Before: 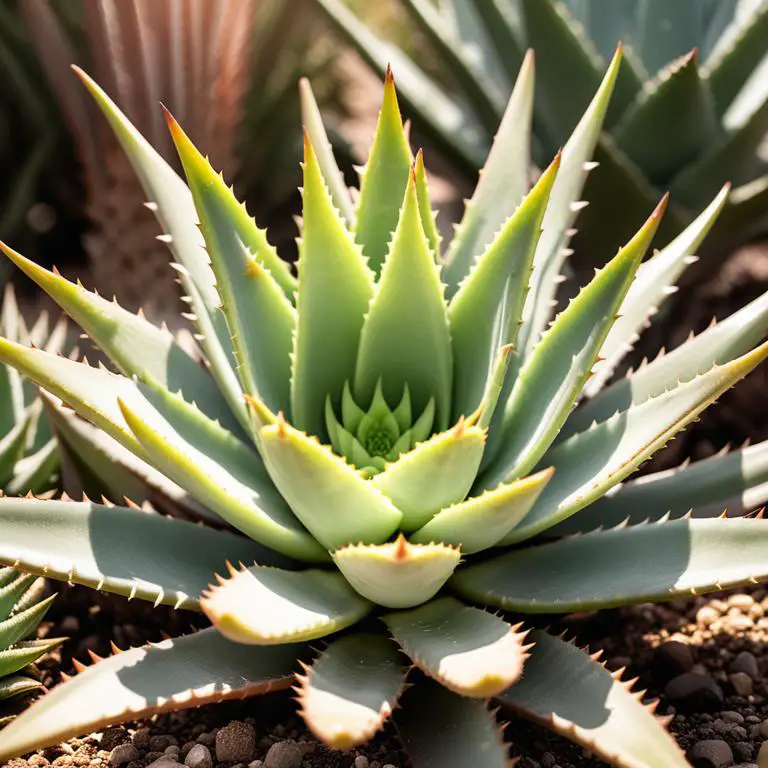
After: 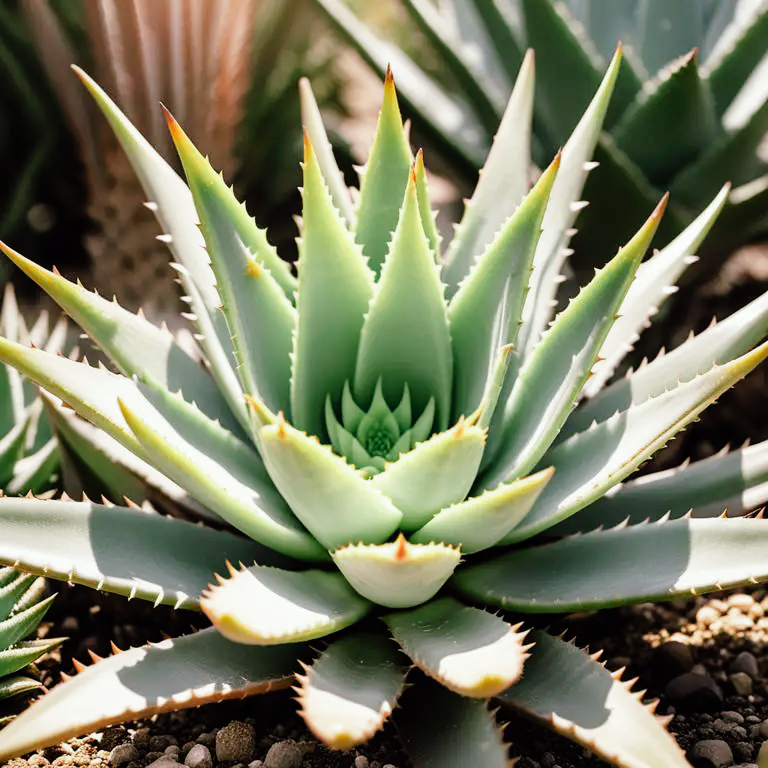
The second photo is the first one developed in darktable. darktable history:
tone curve: curves: ch0 [(0, 0) (0.003, 0.001) (0.011, 0.004) (0.025, 0.013) (0.044, 0.022) (0.069, 0.035) (0.1, 0.053) (0.136, 0.088) (0.177, 0.149) (0.224, 0.213) (0.277, 0.293) (0.335, 0.381) (0.399, 0.463) (0.468, 0.546) (0.543, 0.616) (0.623, 0.693) (0.709, 0.766) (0.801, 0.843) (0.898, 0.921) (1, 1)], preserve colors none
color look up table: target L [96.15, 93.63, 93.78, 90.38, 84.8, 83.11, 75.13, 66.32, 58.45, 53.09, 49.56, 38.24, 29.54, 27.2, 200.19, 74.28, 77.53, 71.11, 61.42, 54.43, 51.22, 52.93, 49.54, 39.54, 39.17, 31.09, 28.93, 21.54, 0.394, 96.26, 73.23, 74.44, 81.39, 71.52, 64.71, 68.59, 53.24, 52.37, 53.85, 45.26, 36.25, 30.01, 14.83, 6.328, 80.36, 67.21, 43.24, 41.73, 28.72], target a [-10.82, -21.8, -12.47, -27.87, -34.43, -28.5, 0.033, -48.48, -48.44, -28.24, -21.27, -30.99, -21.08, -12.29, 0, 24.28, -1.973, 6.168, 24.34, 48.03, 70.25, 62.18, 26.87, 17.29, 50.79, 4.519, 39.53, 23.76, 1.286, 2.479, 28.9, 9.778, 29.05, 9.218, 56.73, 40.86, 23.57, 53.36, 53.89, 16.55, 33.13, 29.51, 19.81, 19.62, -24.13, -6.693, -19.79, -6.056, -7.543], target b [22.63, 45.52, -2.002, 32.04, 18.23, 7.642, 5.083, 23.81, 29.94, 7.477, 27.65, 19.26, 10.28, 21.16, 0, 30.01, 67.72, 29.67, 45.77, 55.36, 53, 24.81, 13.91, 37.61, 35.7, 3.84, 8.246, 26.05, -0.834, -1.427, 1.277, -11.5, -19.4, -35.67, -27.75, -38.67, -14.23, -8.456, -31.67, -45.35, -59.4, -24.64, -38.21, -18.71, -10.13, -27.49, -7.651, -39.65, -17.89], num patches 49
